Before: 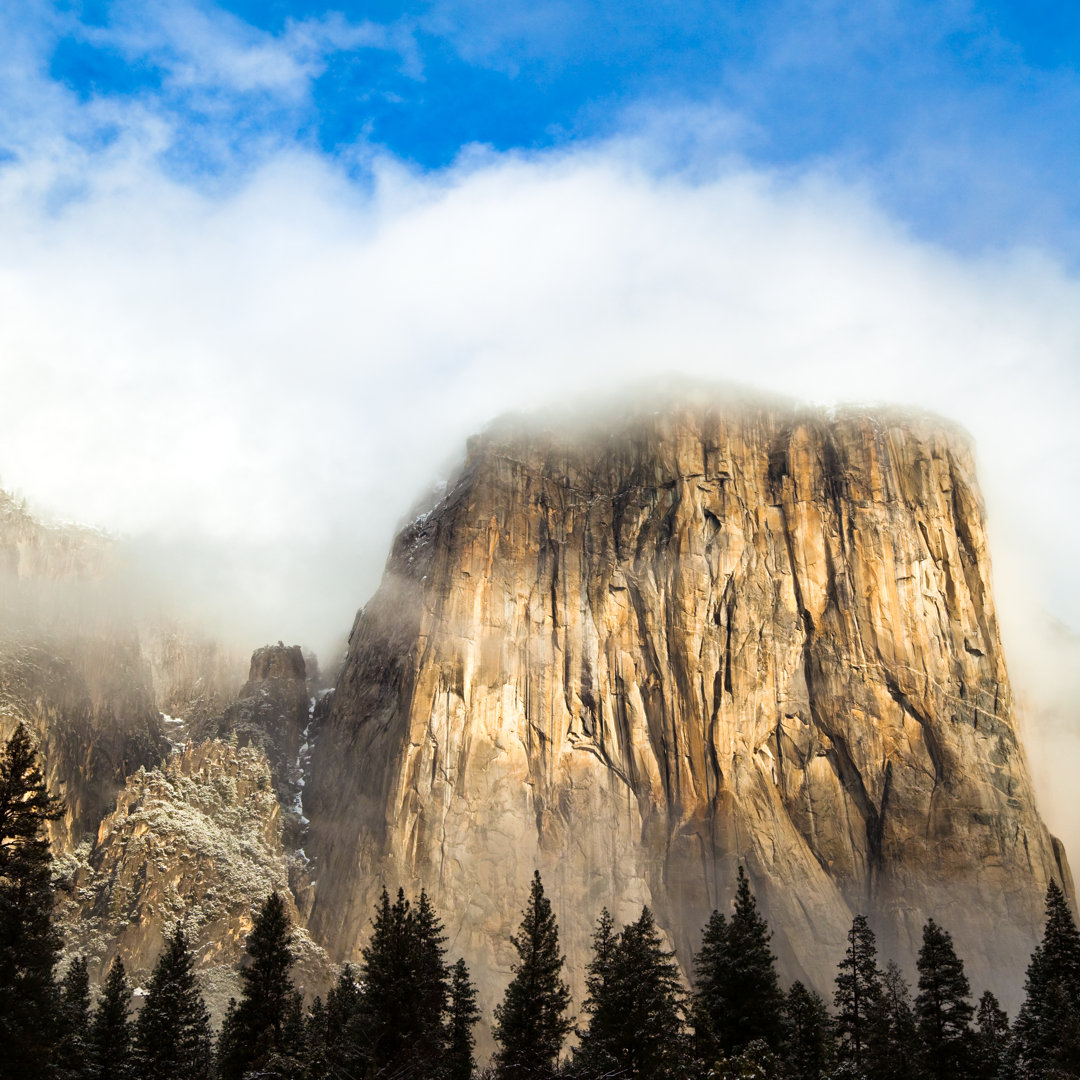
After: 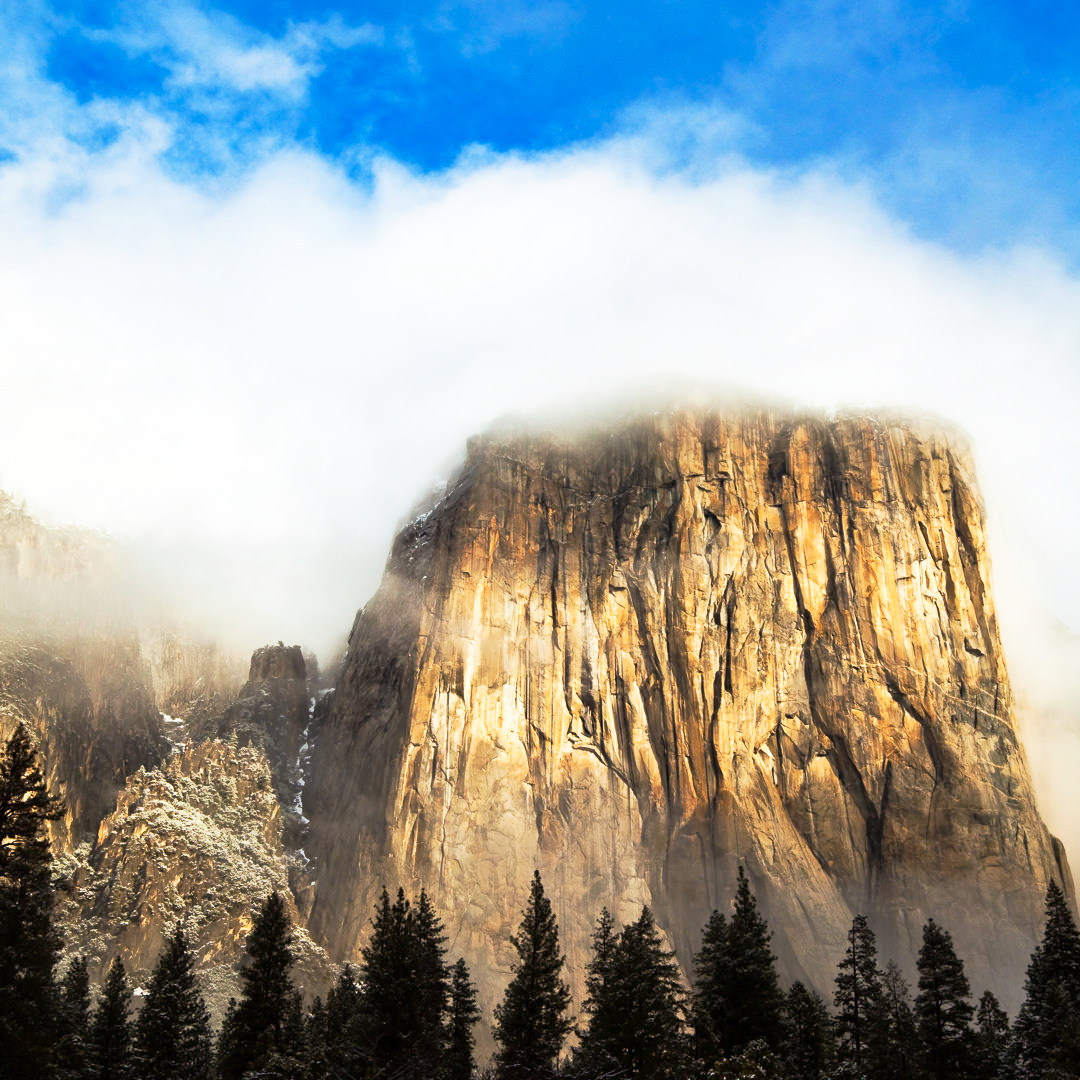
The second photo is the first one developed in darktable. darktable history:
base curve: curves: ch0 [(0, 0) (0.257, 0.25) (0.482, 0.586) (0.757, 0.871) (1, 1)], exposure shift 0.01, preserve colors none
